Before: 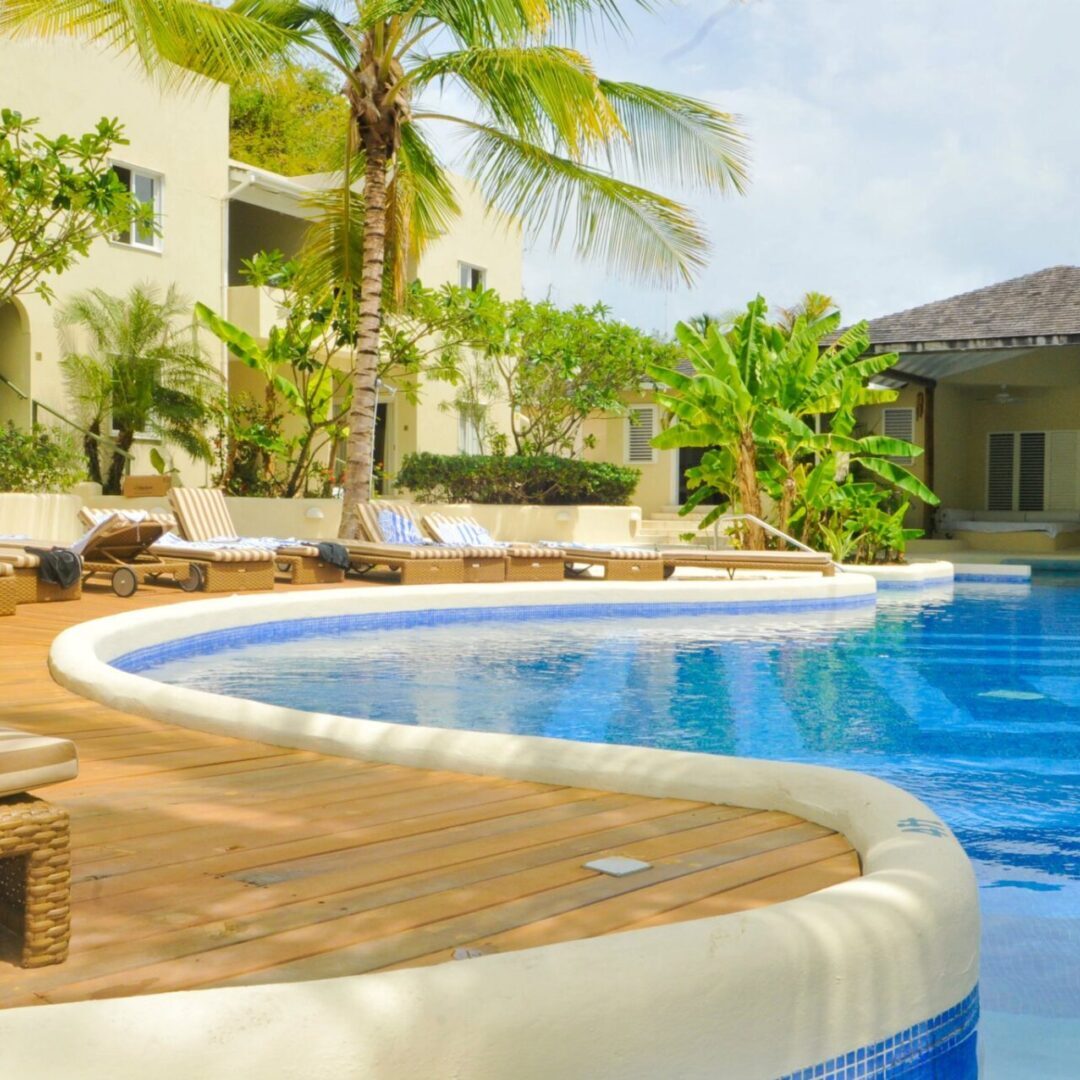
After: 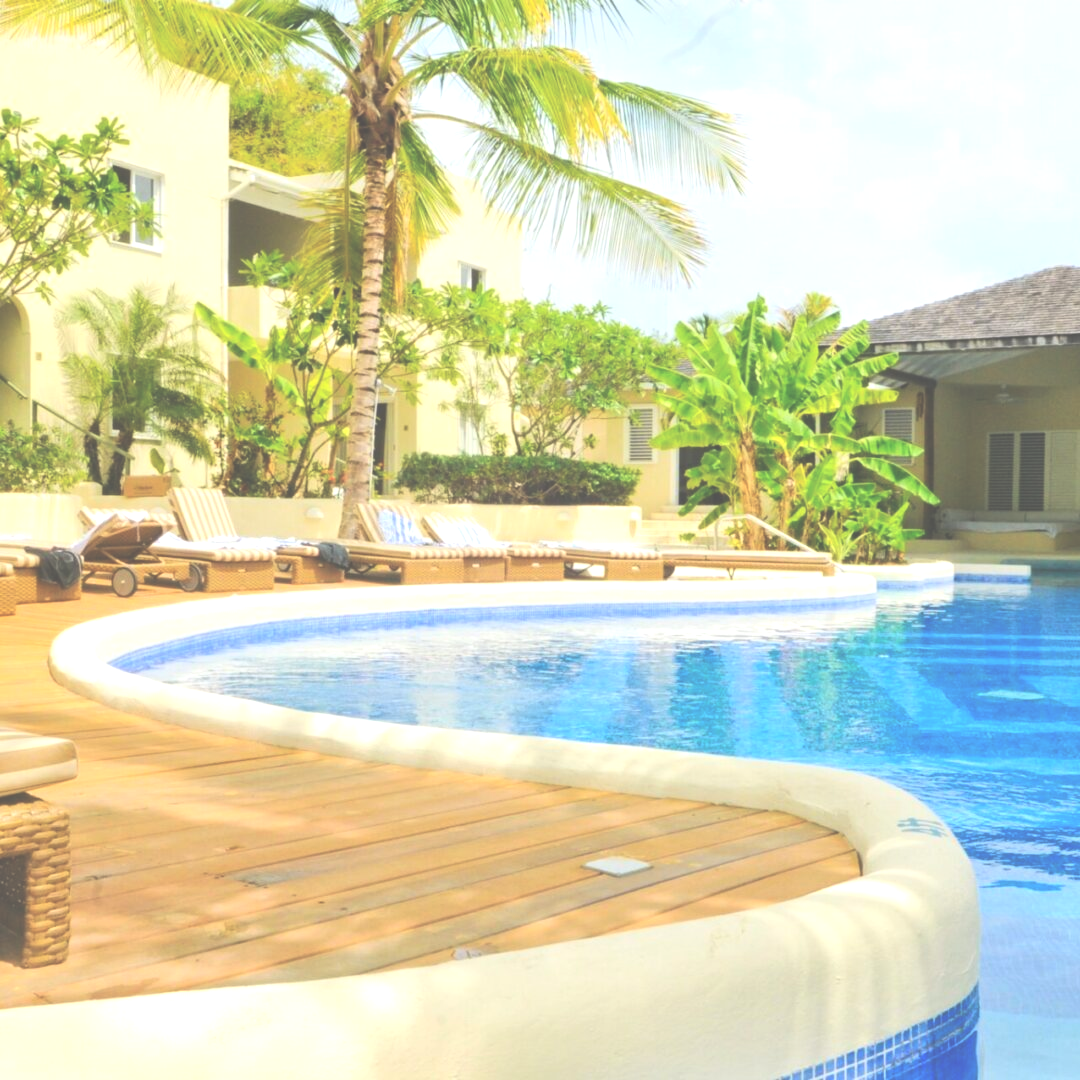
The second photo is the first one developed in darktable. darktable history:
contrast brightness saturation: contrast 0.15, brightness -0.01, saturation 0.1
exposure: black level correction -0.071, exposure 0.5 EV, compensate highlight preservation false
